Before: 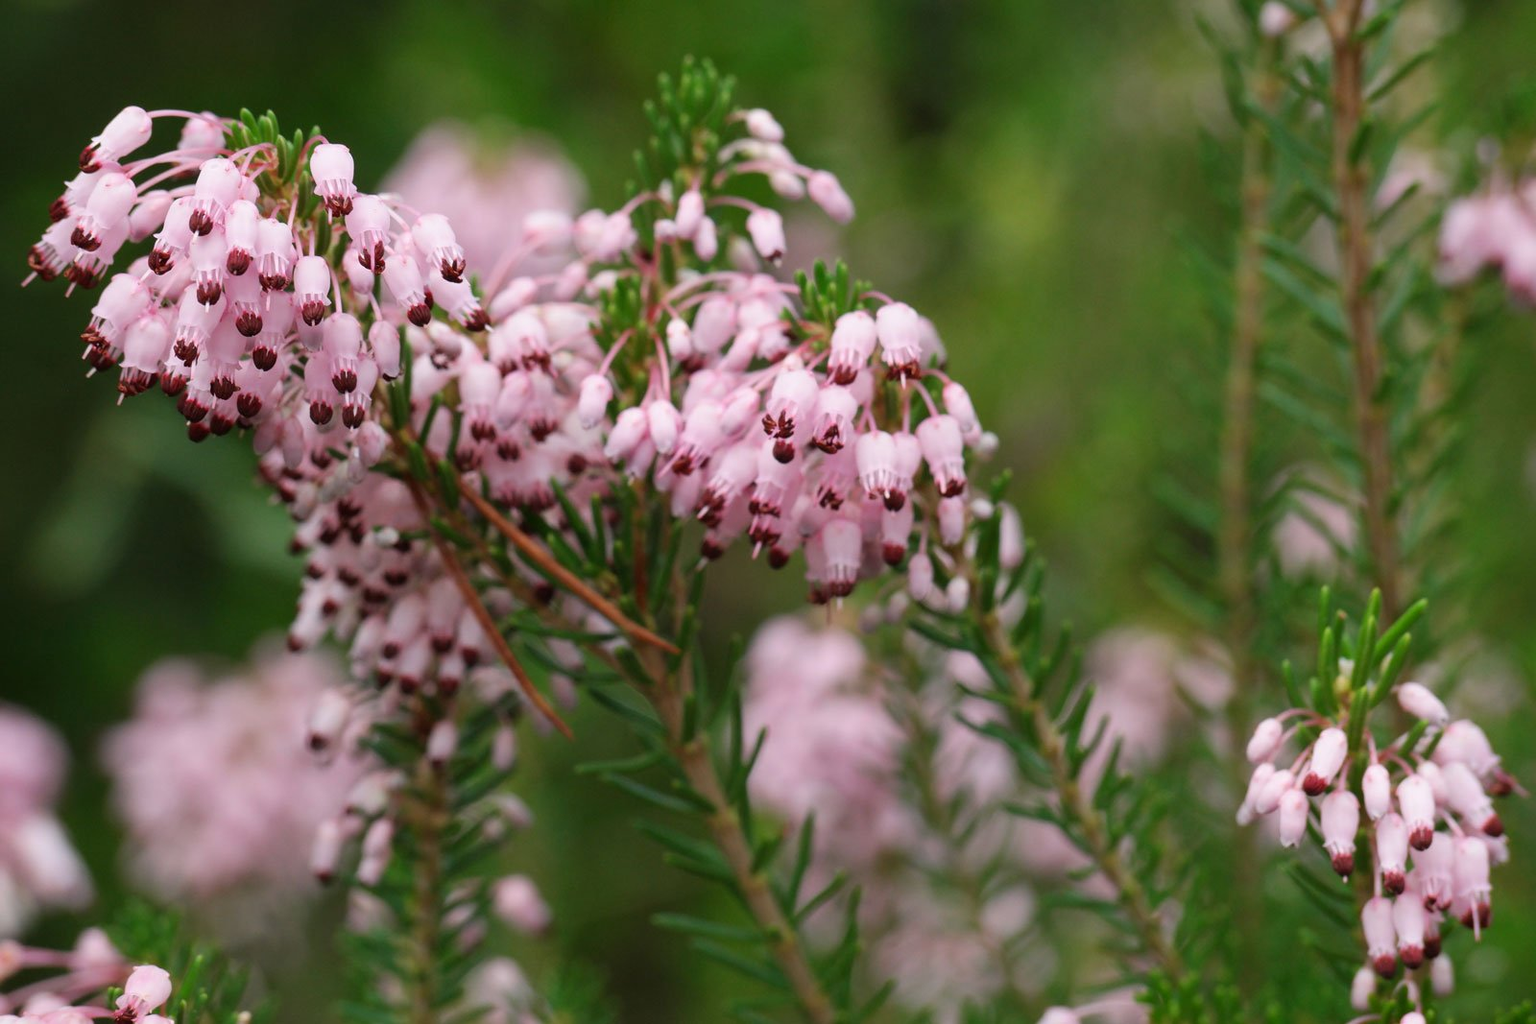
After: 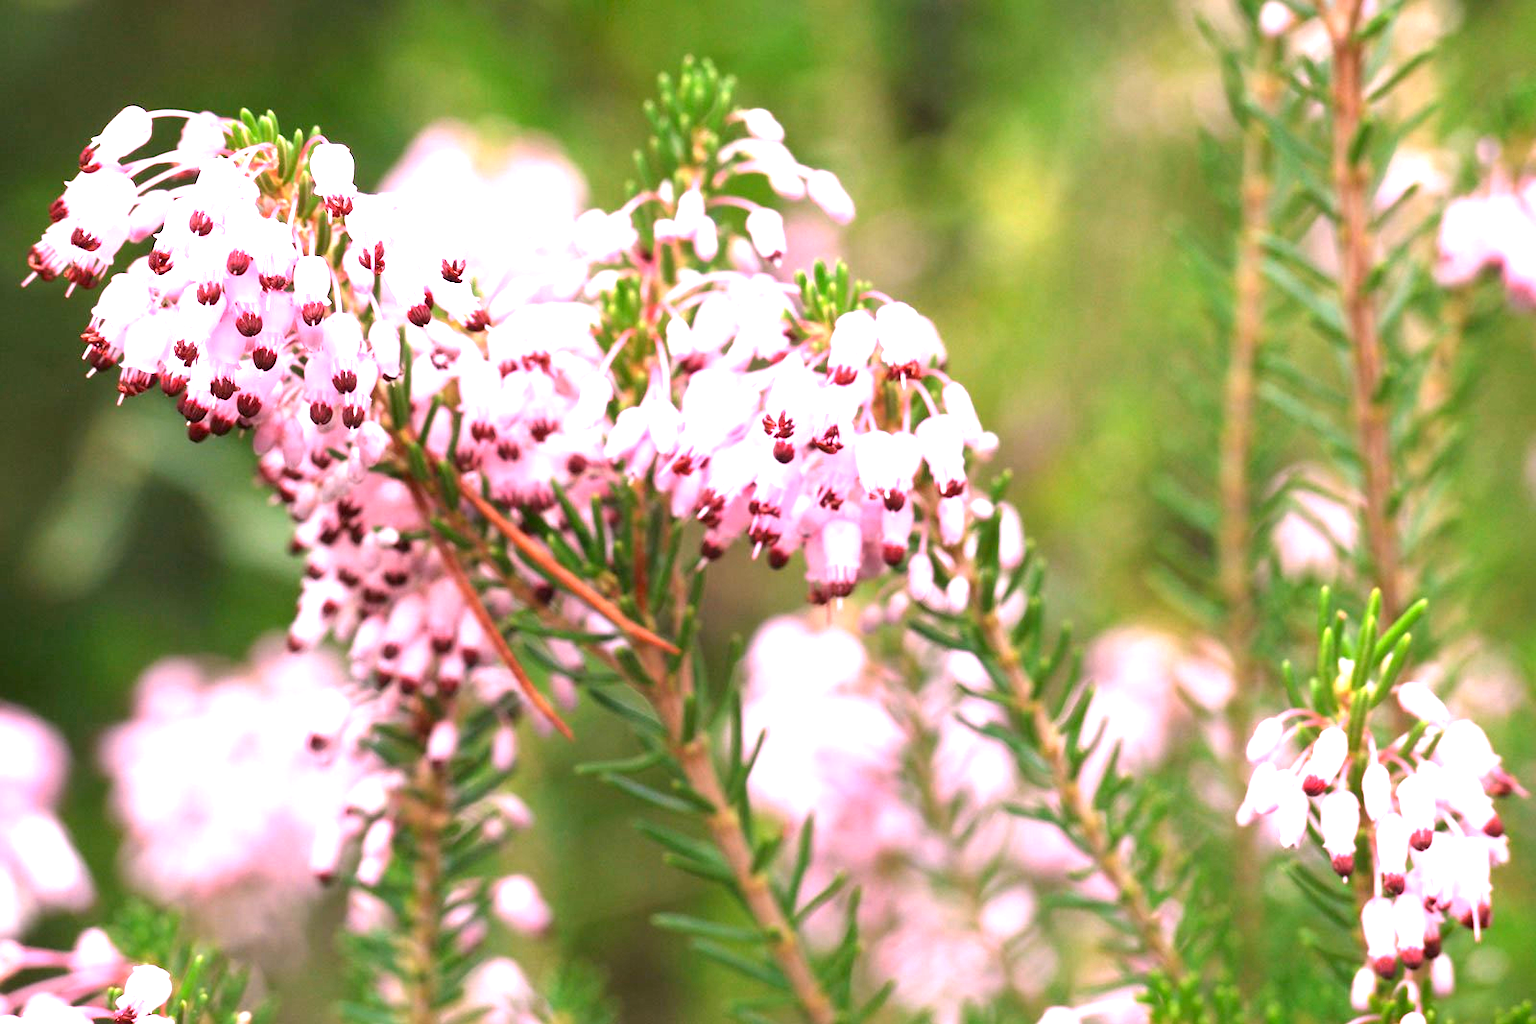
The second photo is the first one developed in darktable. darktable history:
white balance: red 1.188, blue 1.11
exposure: black level correction 0.001, exposure 1.719 EV, compensate exposure bias true, compensate highlight preservation false
